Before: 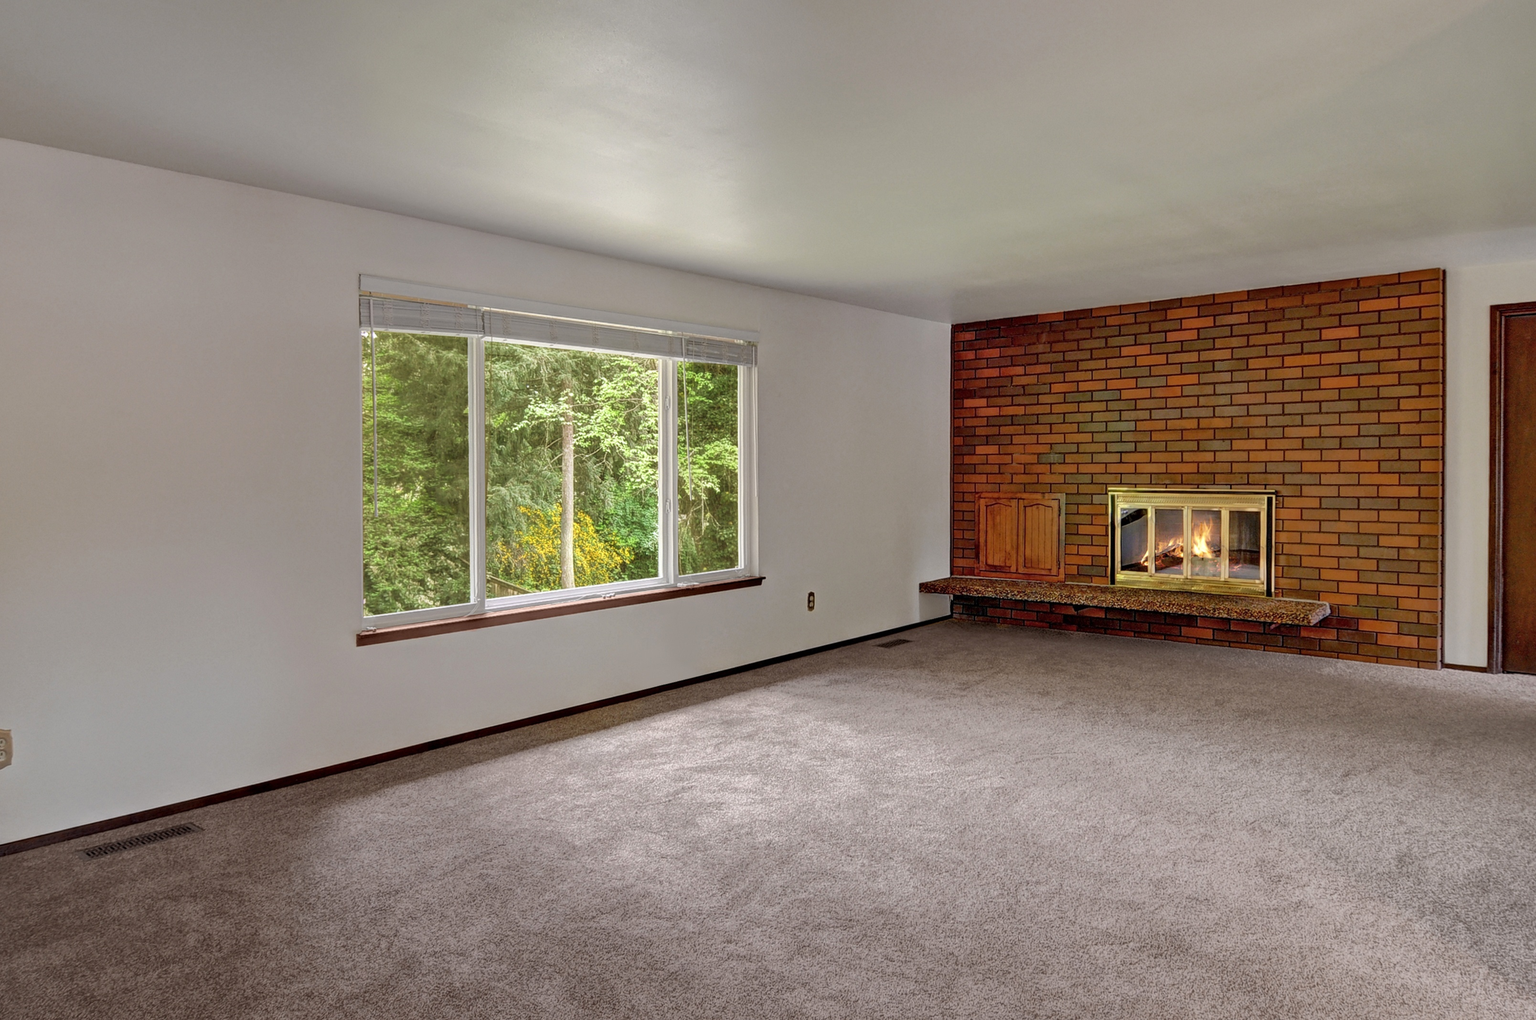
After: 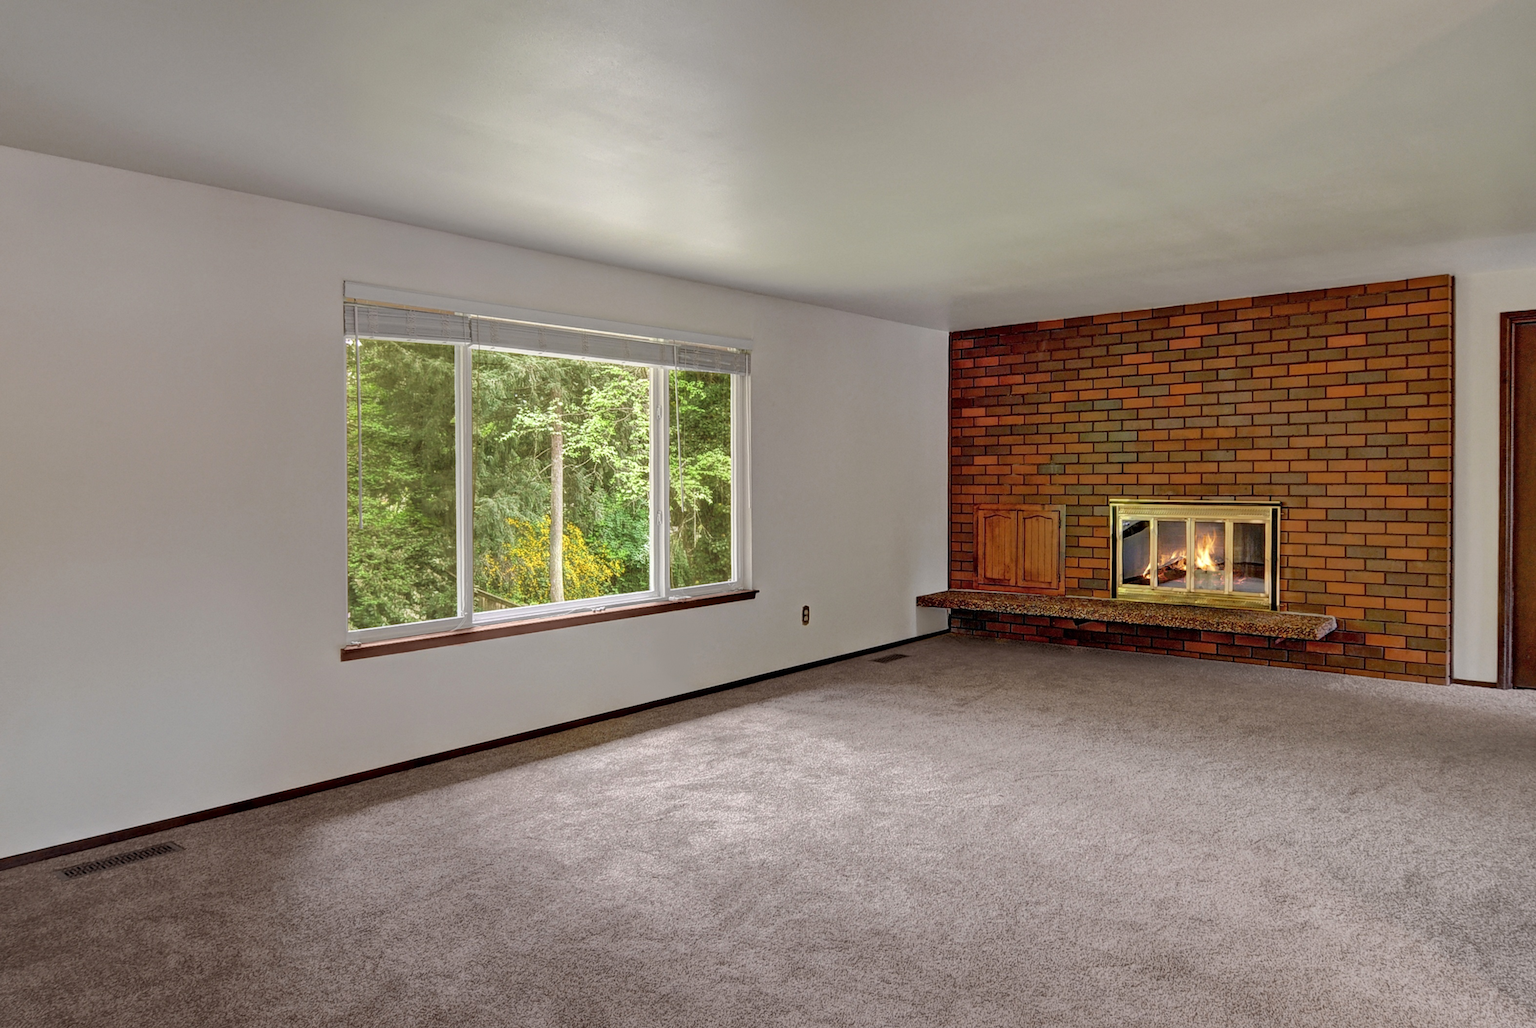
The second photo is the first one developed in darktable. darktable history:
crop and rotate: left 1.542%, right 0.635%, bottom 1.383%
